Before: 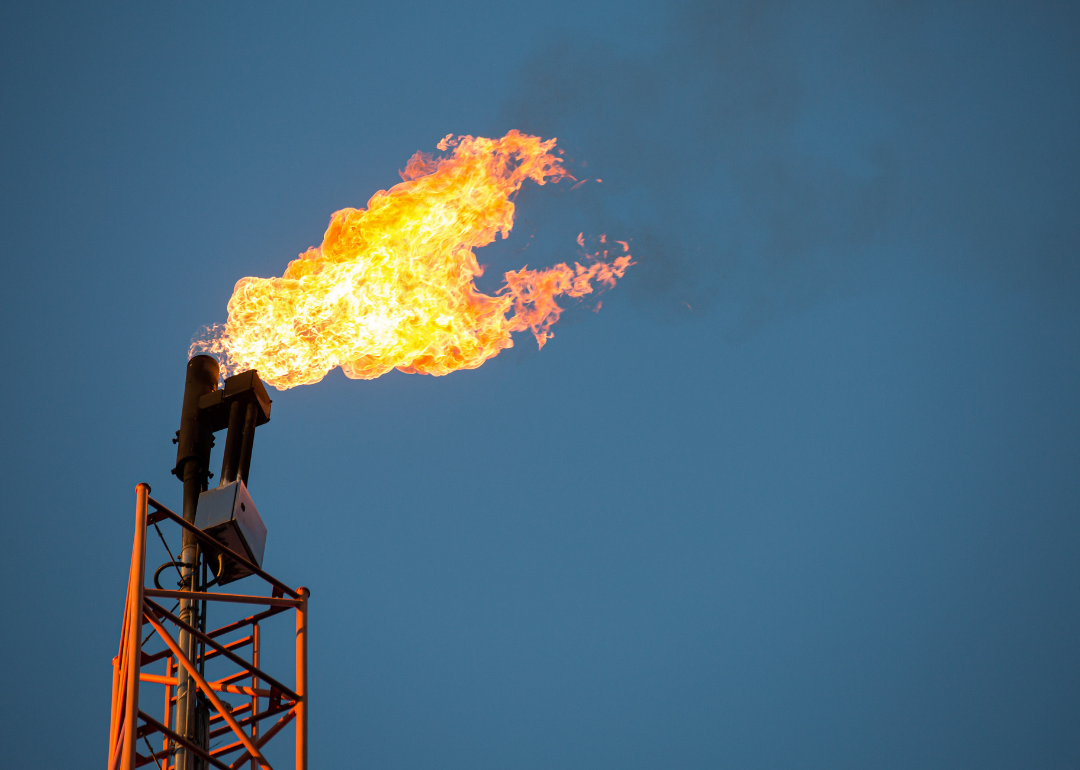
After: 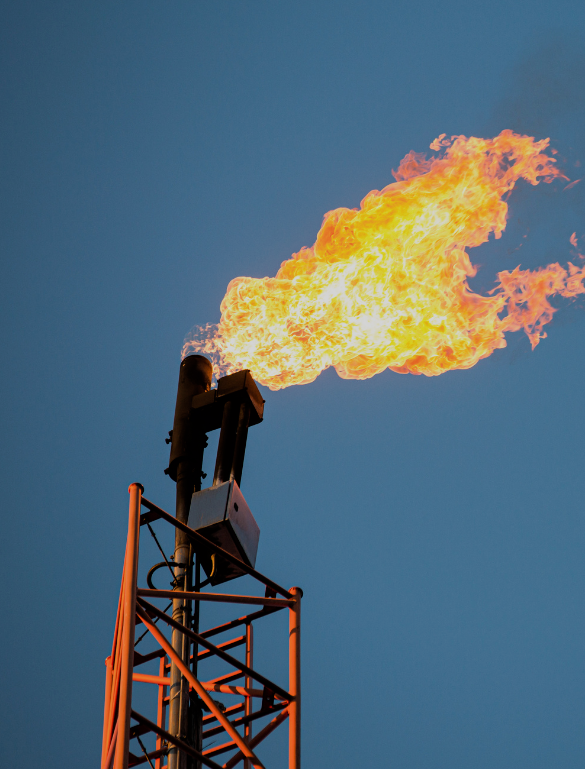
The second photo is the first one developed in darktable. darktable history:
filmic rgb: black relative exposure -7.65 EV, white relative exposure 4.56 EV, threshold 3.06 EV, hardness 3.61, enable highlight reconstruction true
crop: left 0.668%, right 45.14%, bottom 0.088%
